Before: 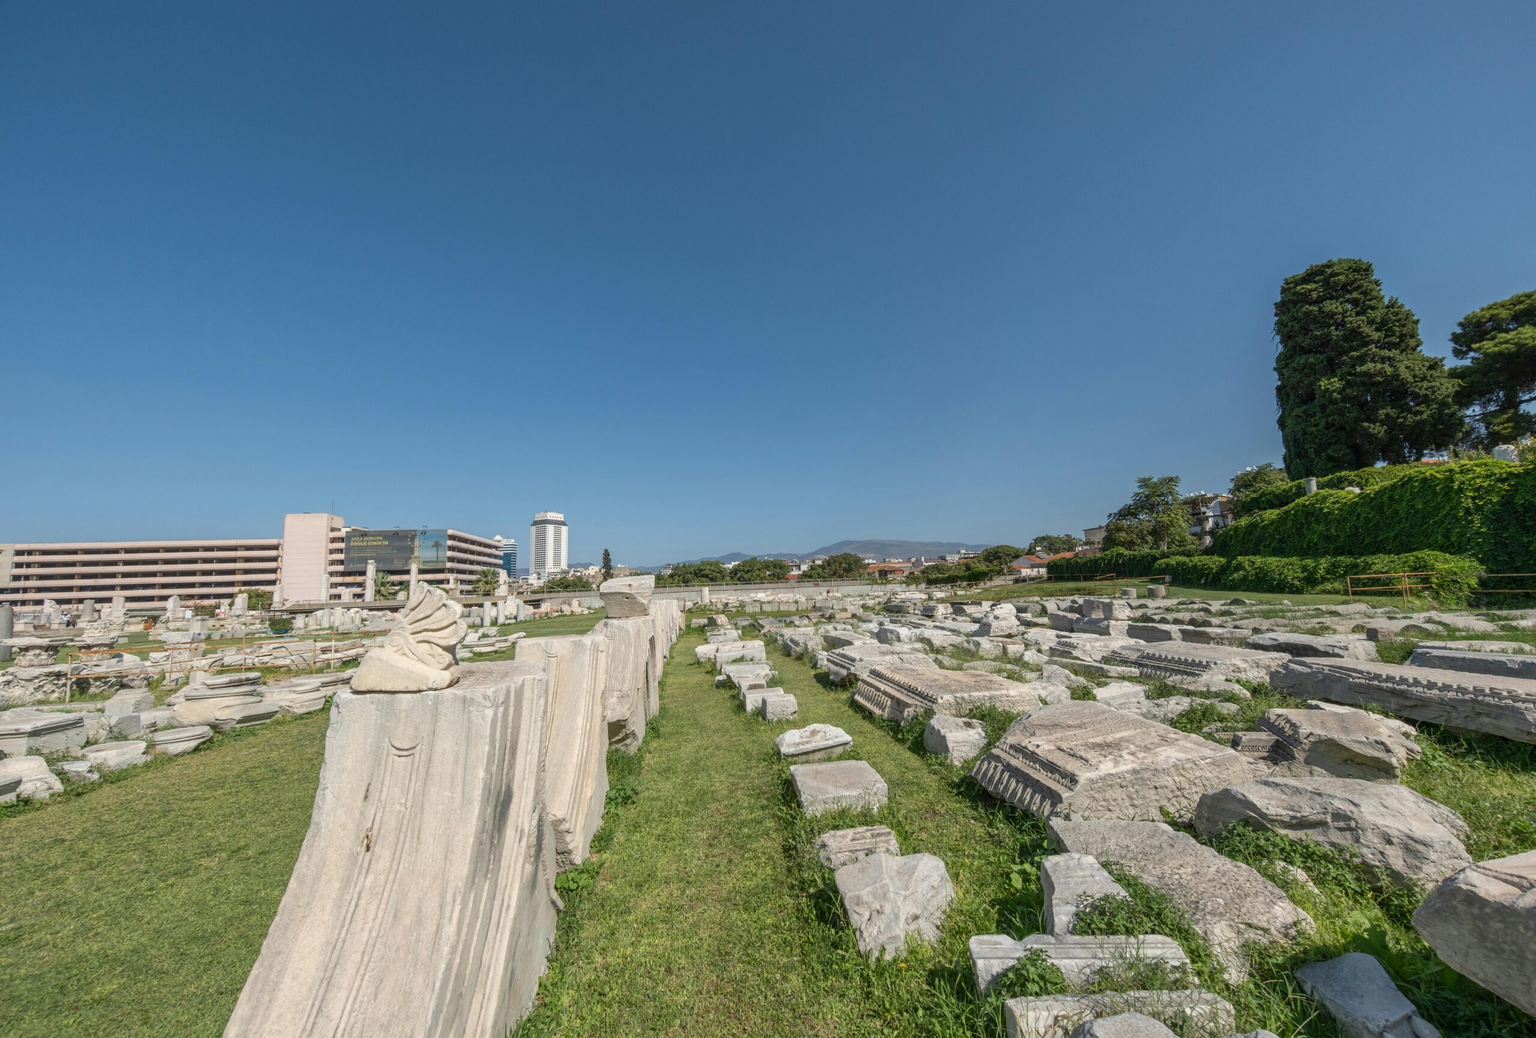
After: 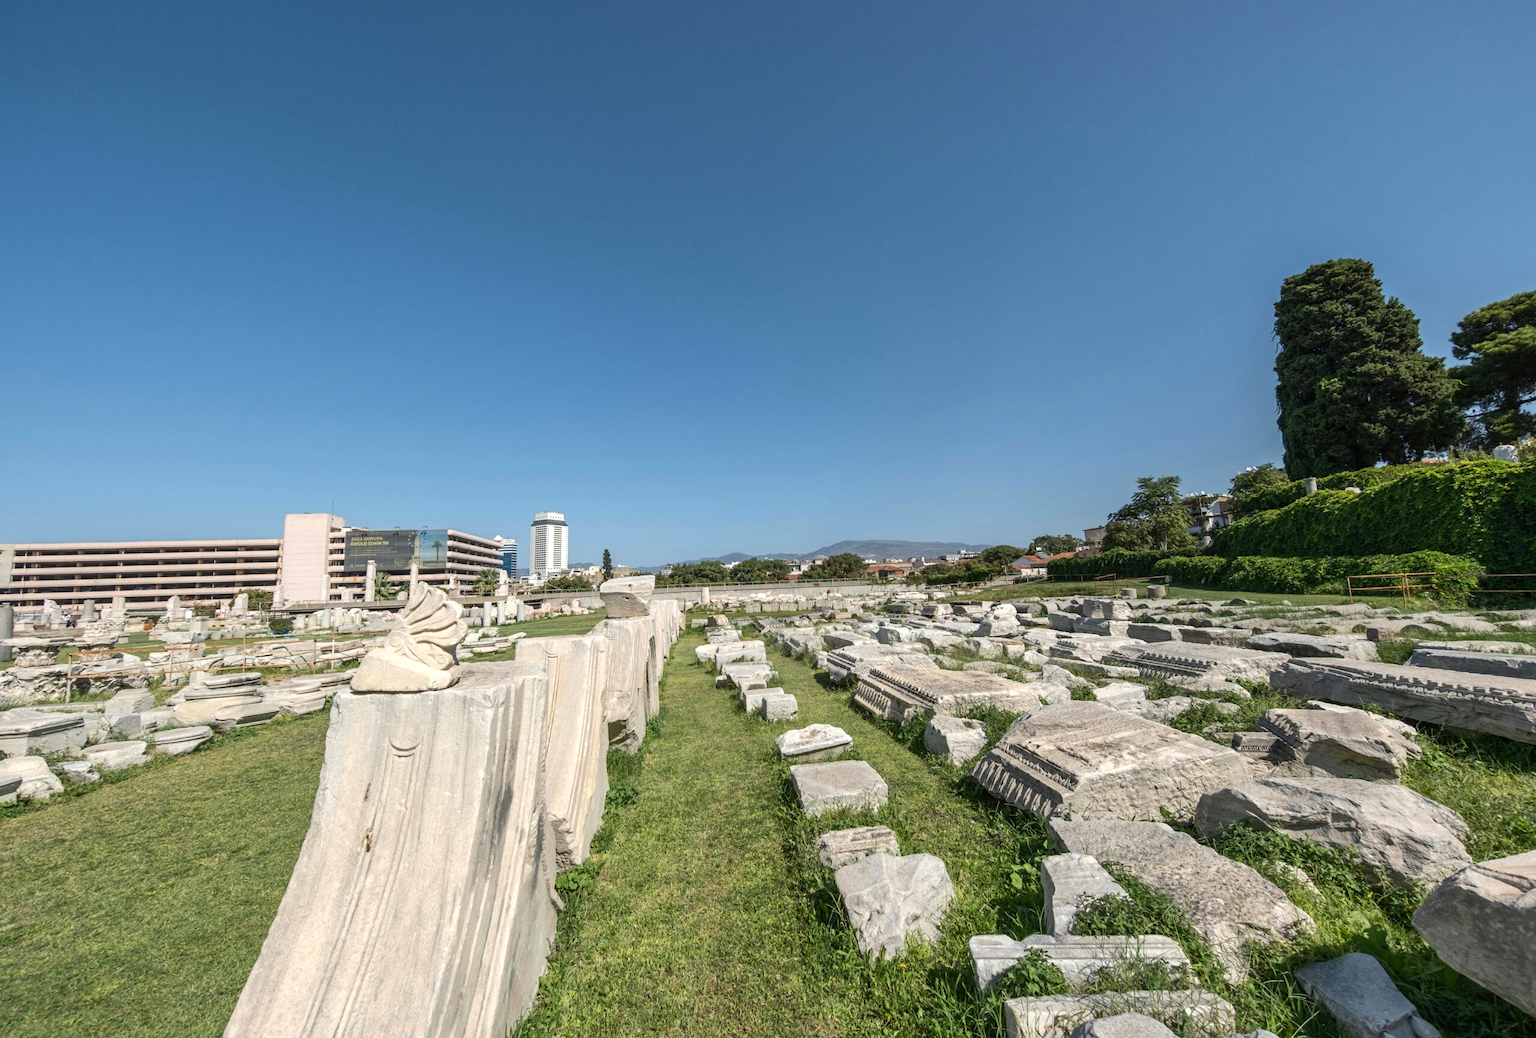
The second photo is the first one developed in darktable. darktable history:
tone equalizer: -8 EV -0.451 EV, -7 EV -0.365 EV, -6 EV -0.315 EV, -5 EV -0.219 EV, -3 EV 0.239 EV, -2 EV 0.351 EV, -1 EV 0.363 EV, +0 EV 0.414 EV, edges refinement/feathering 500, mask exposure compensation -1.57 EV, preserve details no
